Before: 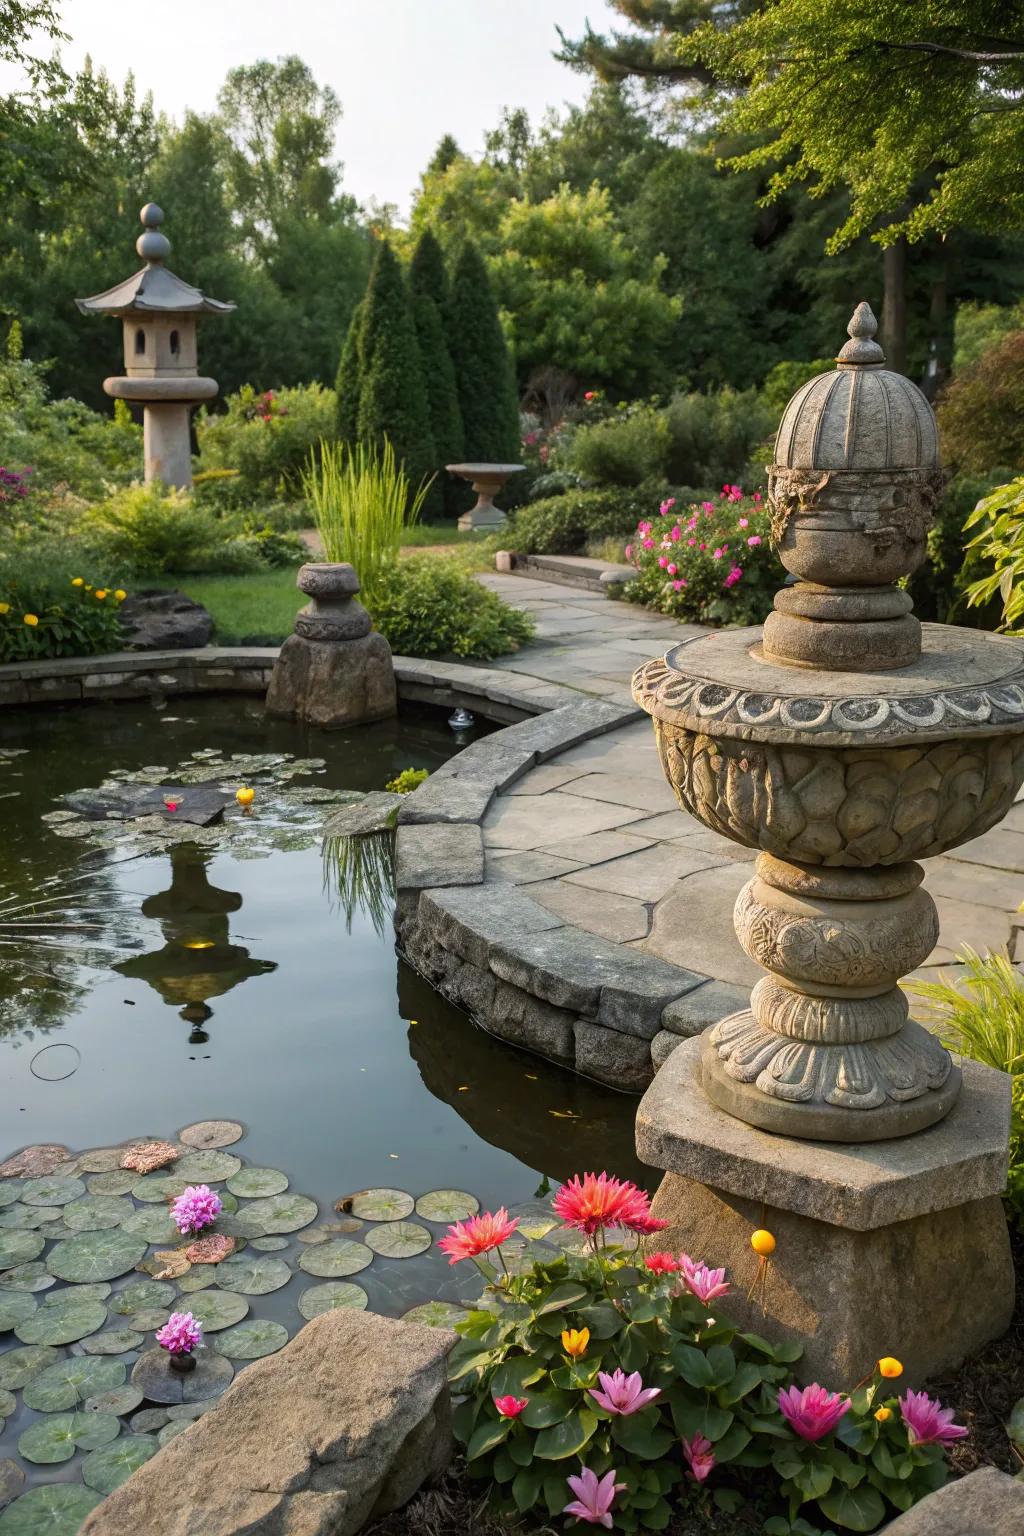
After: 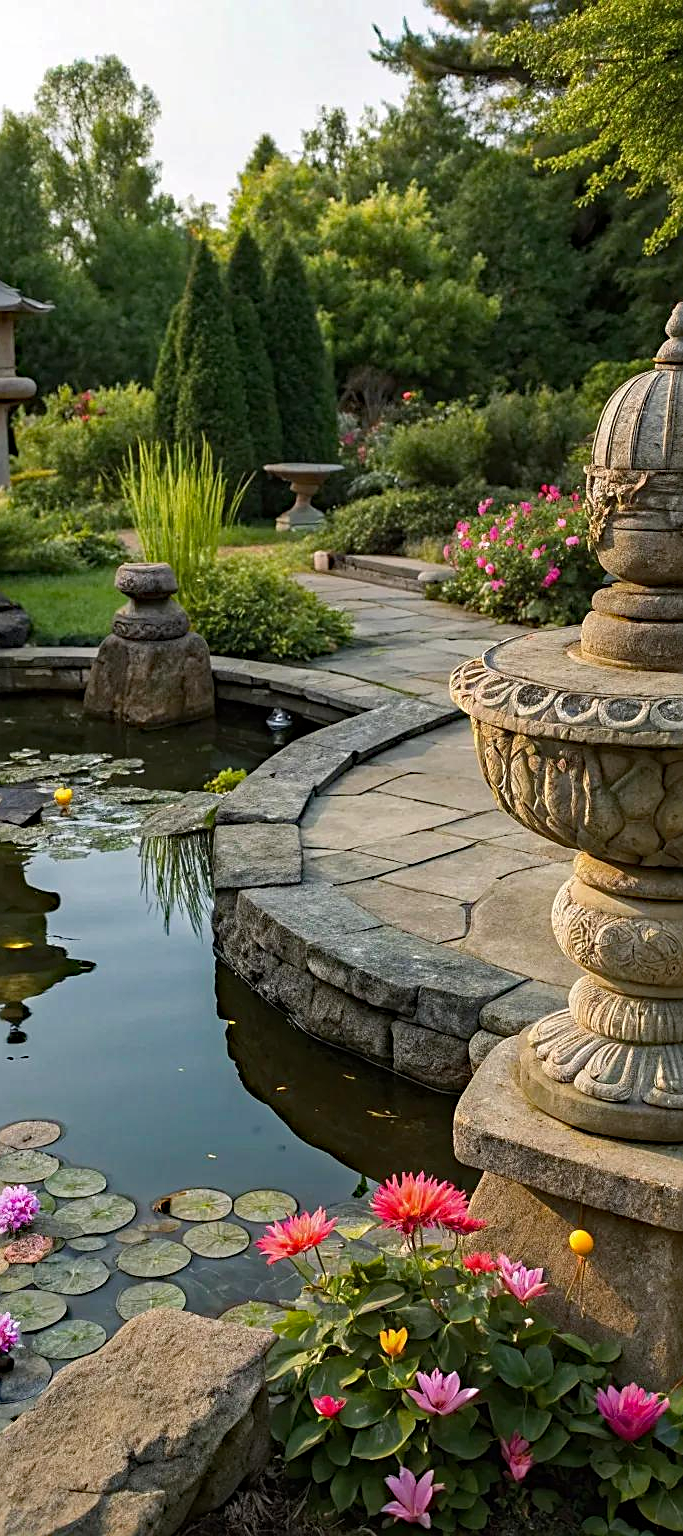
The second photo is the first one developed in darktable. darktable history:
crop and rotate: left 17.803%, right 15.428%
haze removal: strength 0.413, compatibility mode true, adaptive false
sharpen: on, module defaults
